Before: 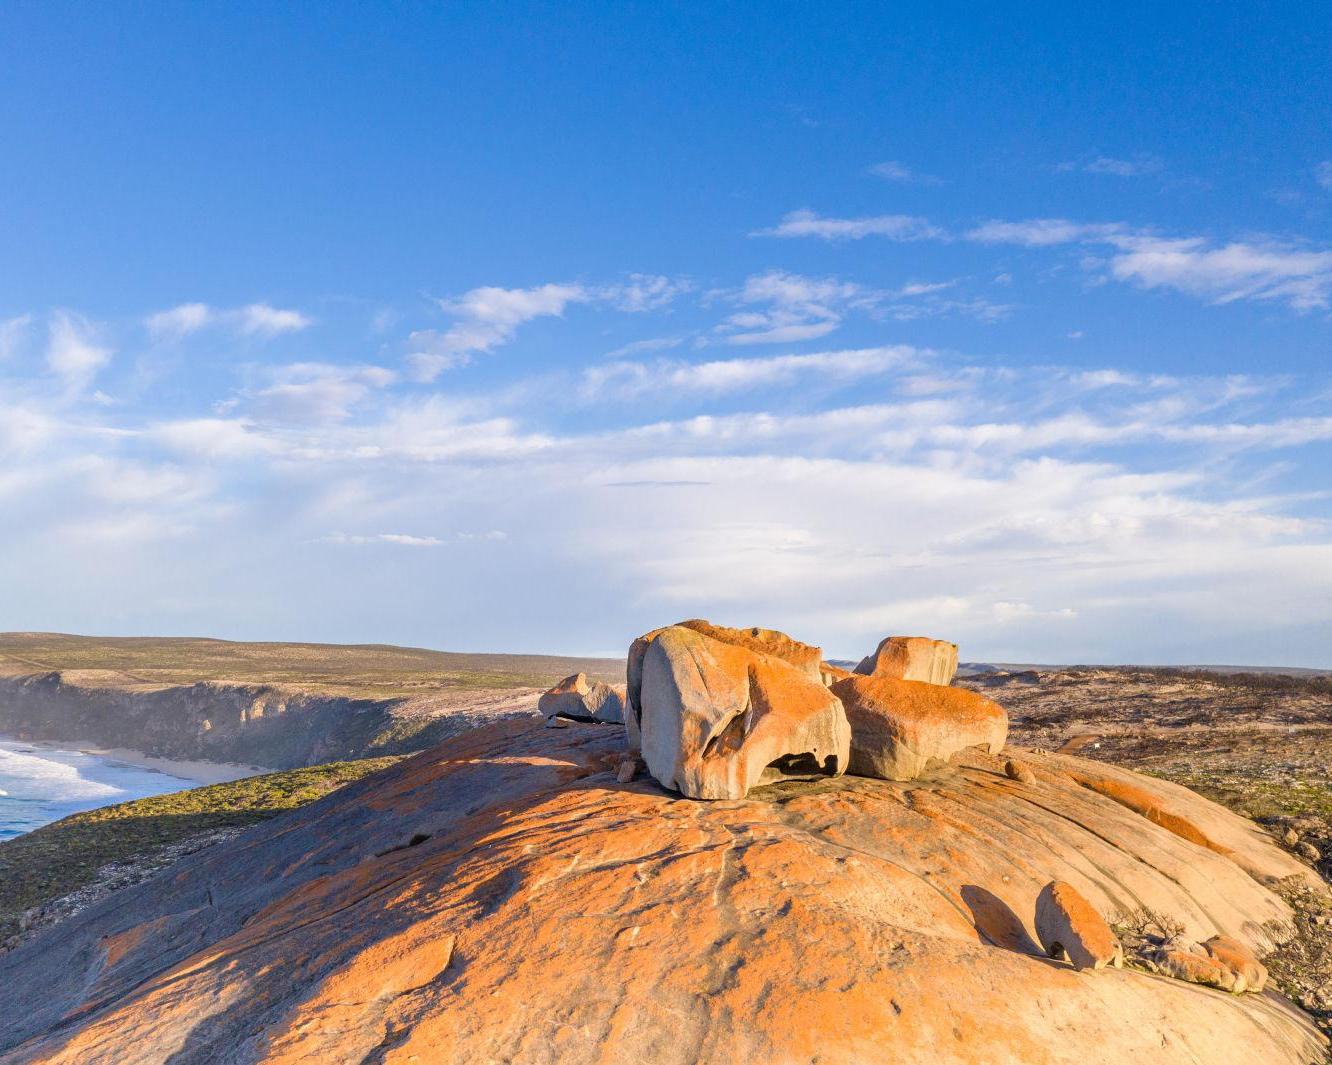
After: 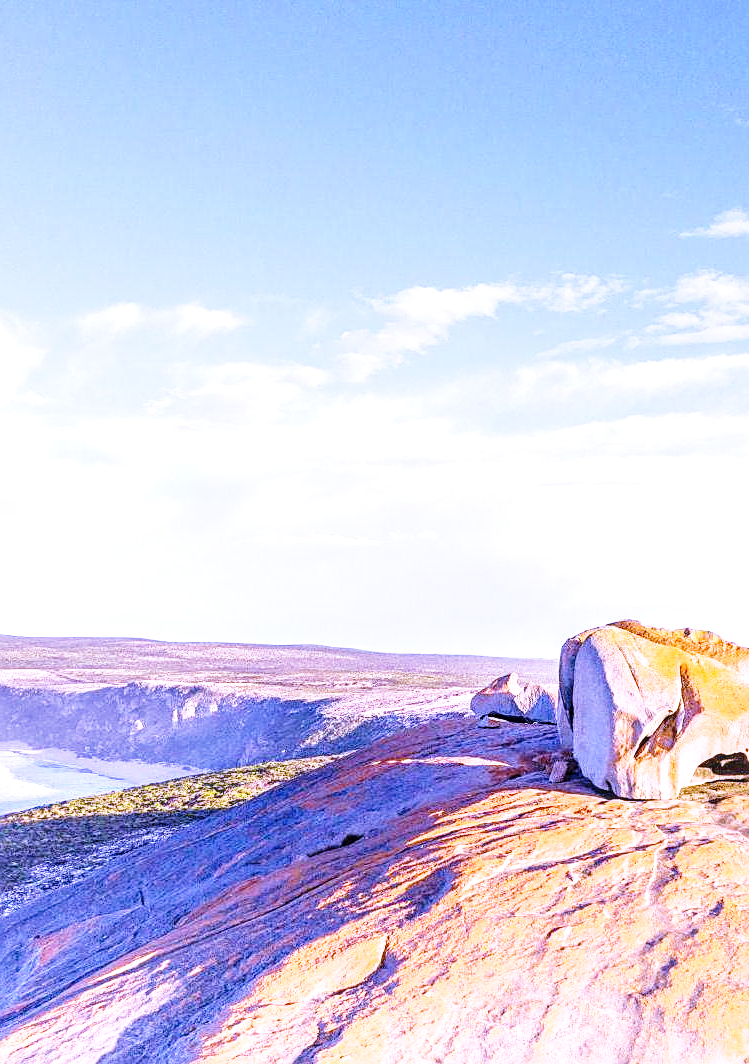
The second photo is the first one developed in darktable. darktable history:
exposure: black level correction 0.001, exposure 0.5 EV, compensate exposure bias true, compensate highlight preservation false
local contrast: on, module defaults
base curve: curves: ch0 [(0, 0) (0.028, 0.03) (0.121, 0.232) (0.46, 0.748) (0.859, 0.968) (1, 1)], preserve colors none
white balance: red 0.98, blue 1.61
velvia: strength 27%
color balance: contrast fulcrum 17.78%
crop: left 5.114%, right 38.589%
sharpen: on, module defaults
